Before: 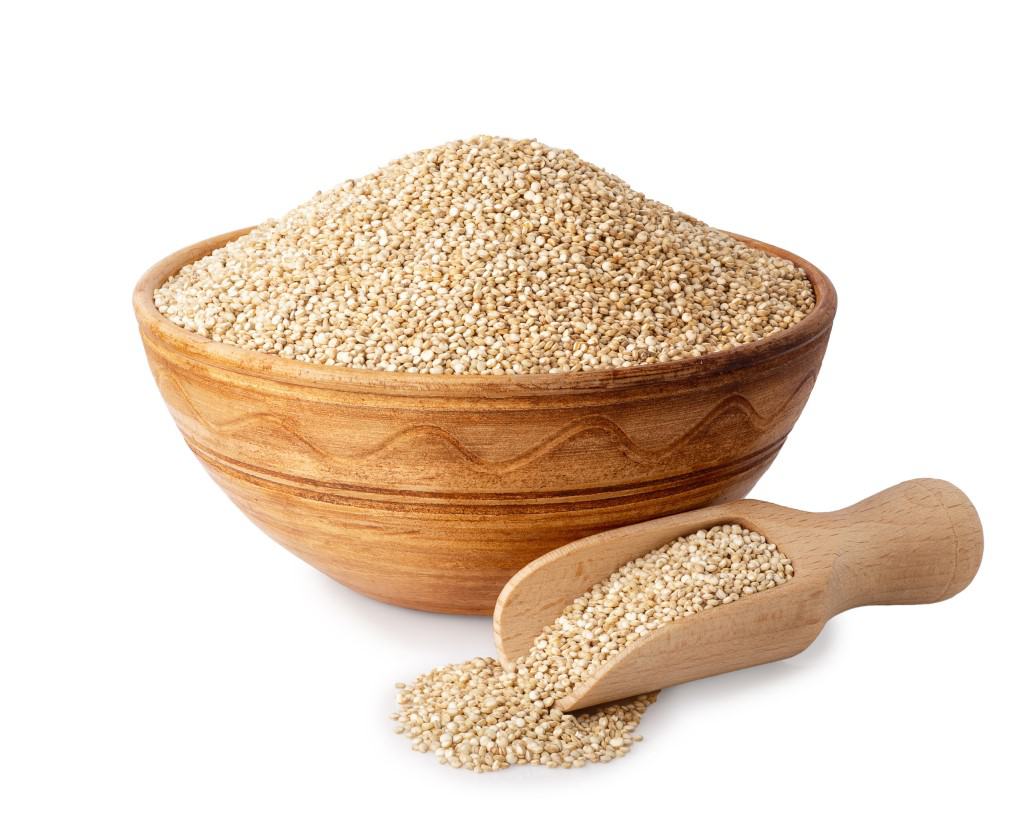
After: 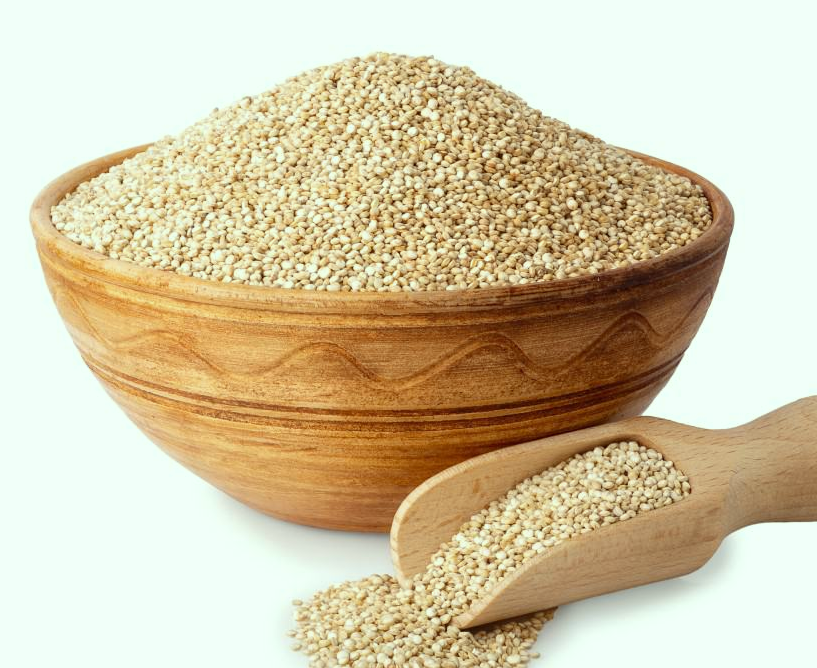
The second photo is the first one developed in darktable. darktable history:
color correction: highlights a* -8, highlights b* 3.1
crop and rotate: left 10.071%, top 10.071%, right 10.02%, bottom 10.02%
